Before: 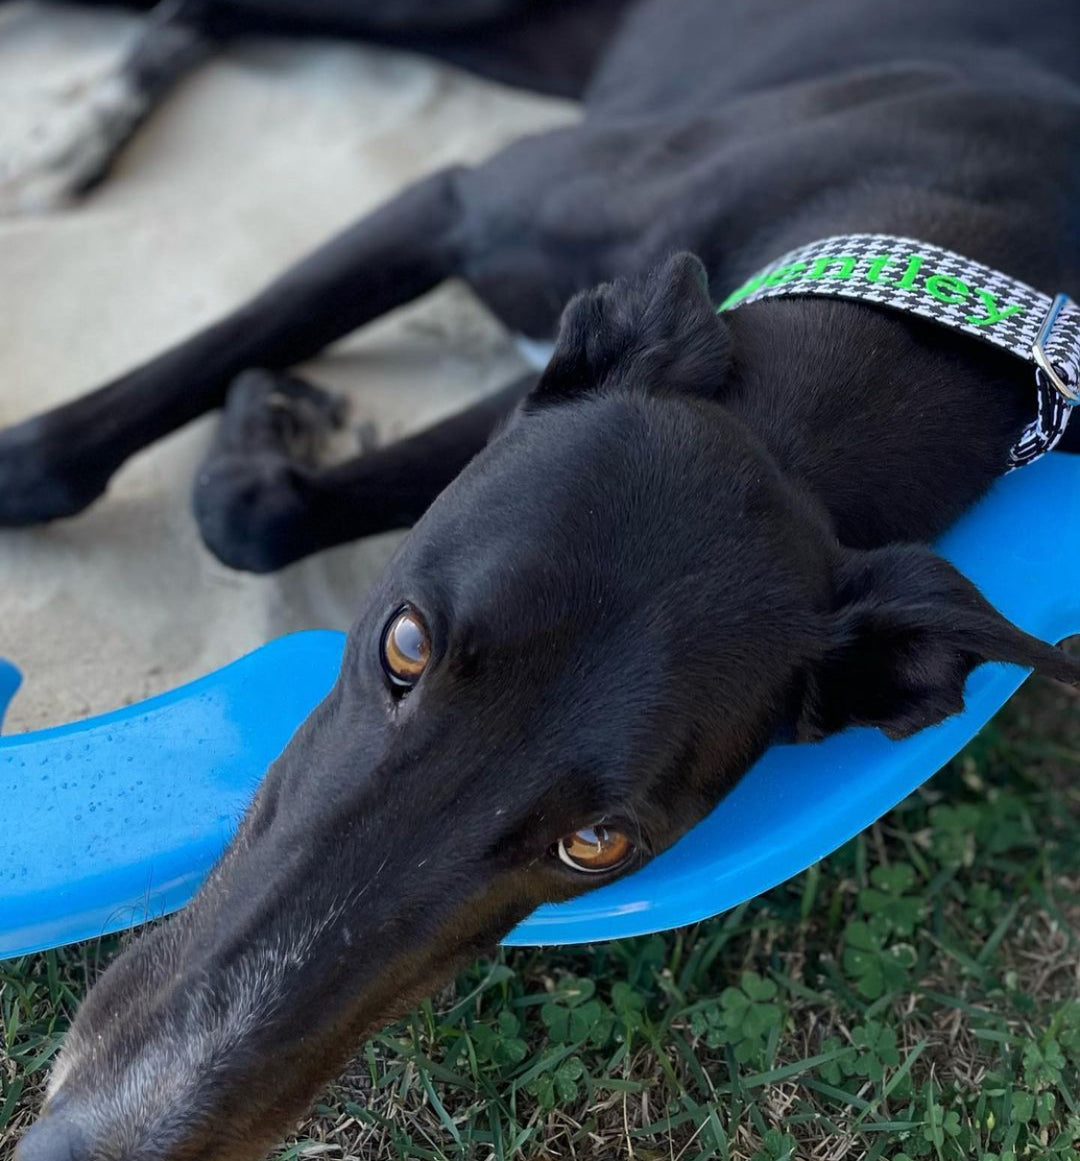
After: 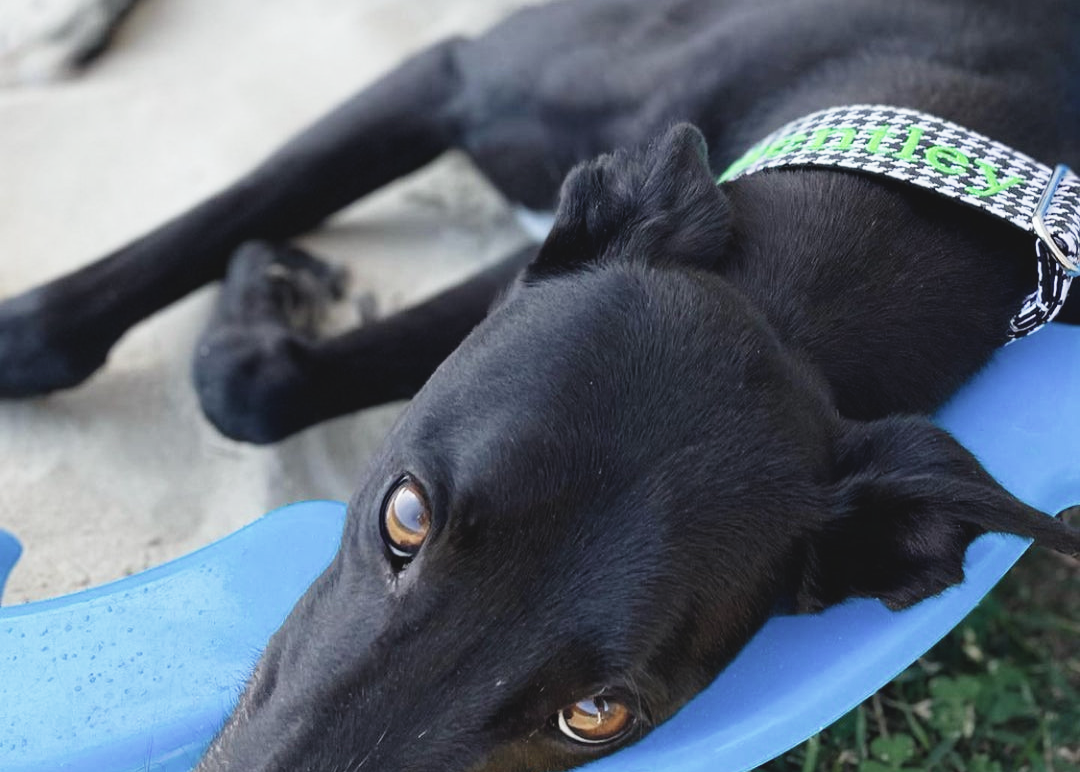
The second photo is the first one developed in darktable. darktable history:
exposure: black level correction 0, exposure 0.694 EV, compensate exposure bias true, compensate highlight preservation false
contrast brightness saturation: contrast -0.26, saturation -0.424
crop: top 11.174%, bottom 22.33%
tone curve: curves: ch0 [(0, 0.023) (0.137, 0.069) (0.249, 0.163) (0.487, 0.491) (0.778, 0.858) (0.896, 0.94) (1, 0.988)]; ch1 [(0, 0) (0.396, 0.369) (0.483, 0.459) (0.498, 0.5) (0.515, 0.517) (0.562, 0.6) (0.611, 0.667) (0.692, 0.744) (0.798, 0.863) (1, 1)]; ch2 [(0, 0) (0.426, 0.398) (0.483, 0.481) (0.503, 0.503) (0.526, 0.527) (0.549, 0.59) (0.62, 0.666) (0.705, 0.755) (0.985, 0.966)], preserve colors none
